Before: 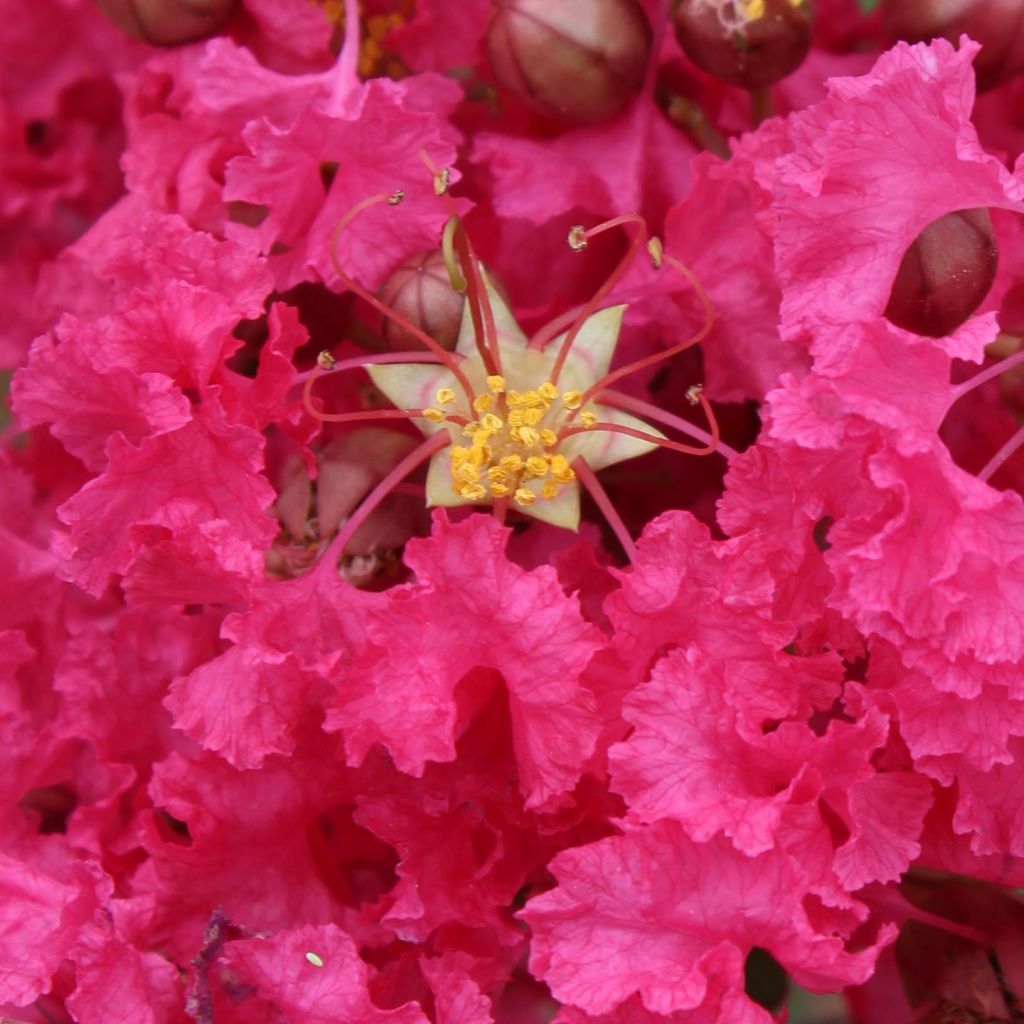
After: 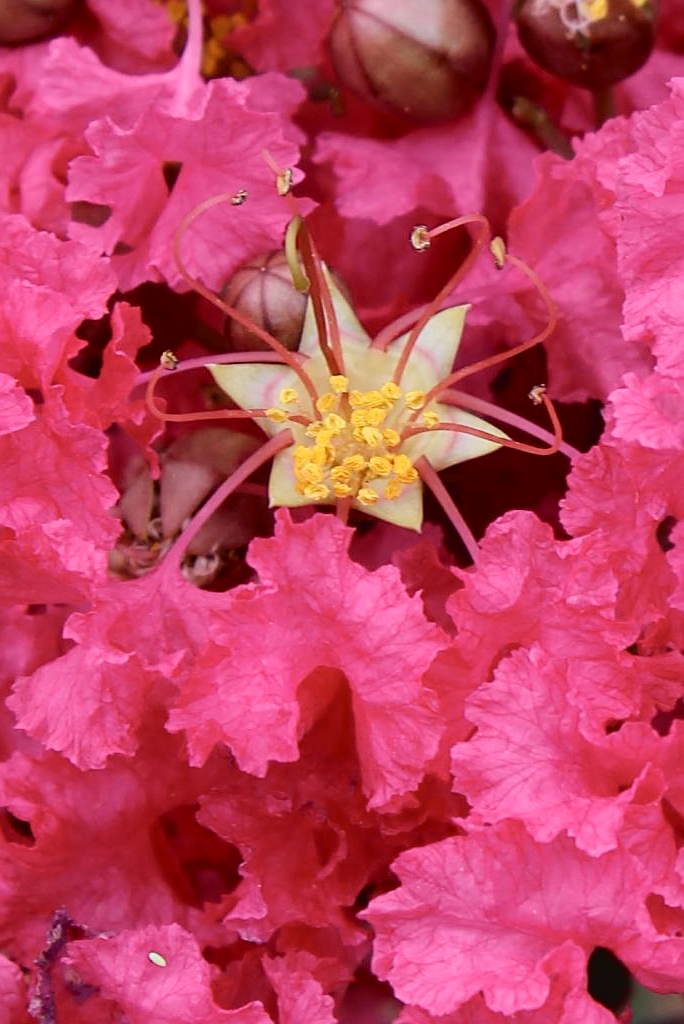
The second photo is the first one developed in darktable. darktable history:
tone curve: curves: ch0 [(0, 0.023) (0.104, 0.058) (0.21, 0.162) (0.469, 0.524) (0.579, 0.65) (0.725, 0.8) (0.858, 0.903) (1, 0.974)]; ch1 [(0, 0) (0.414, 0.395) (0.447, 0.447) (0.502, 0.501) (0.521, 0.512) (0.57, 0.563) (0.618, 0.61) (0.654, 0.642) (1, 1)]; ch2 [(0, 0) (0.356, 0.408) (0.437, 0.453) (0.492, 0.485) (0.524, 0.508) (0.566, 0.567) (0.595, 0.604) (1, 1)], color space Lab, independent channels, preserve colors none
sharpen: on, module defaults
filmic rgb: black relative exposure -11.33 EV, white relative exposure 3.24 EV, threshold 3.01 EV, hardness 6.83, enable highlight reconstruction true
crop: left 15.376%, right 17.745%
